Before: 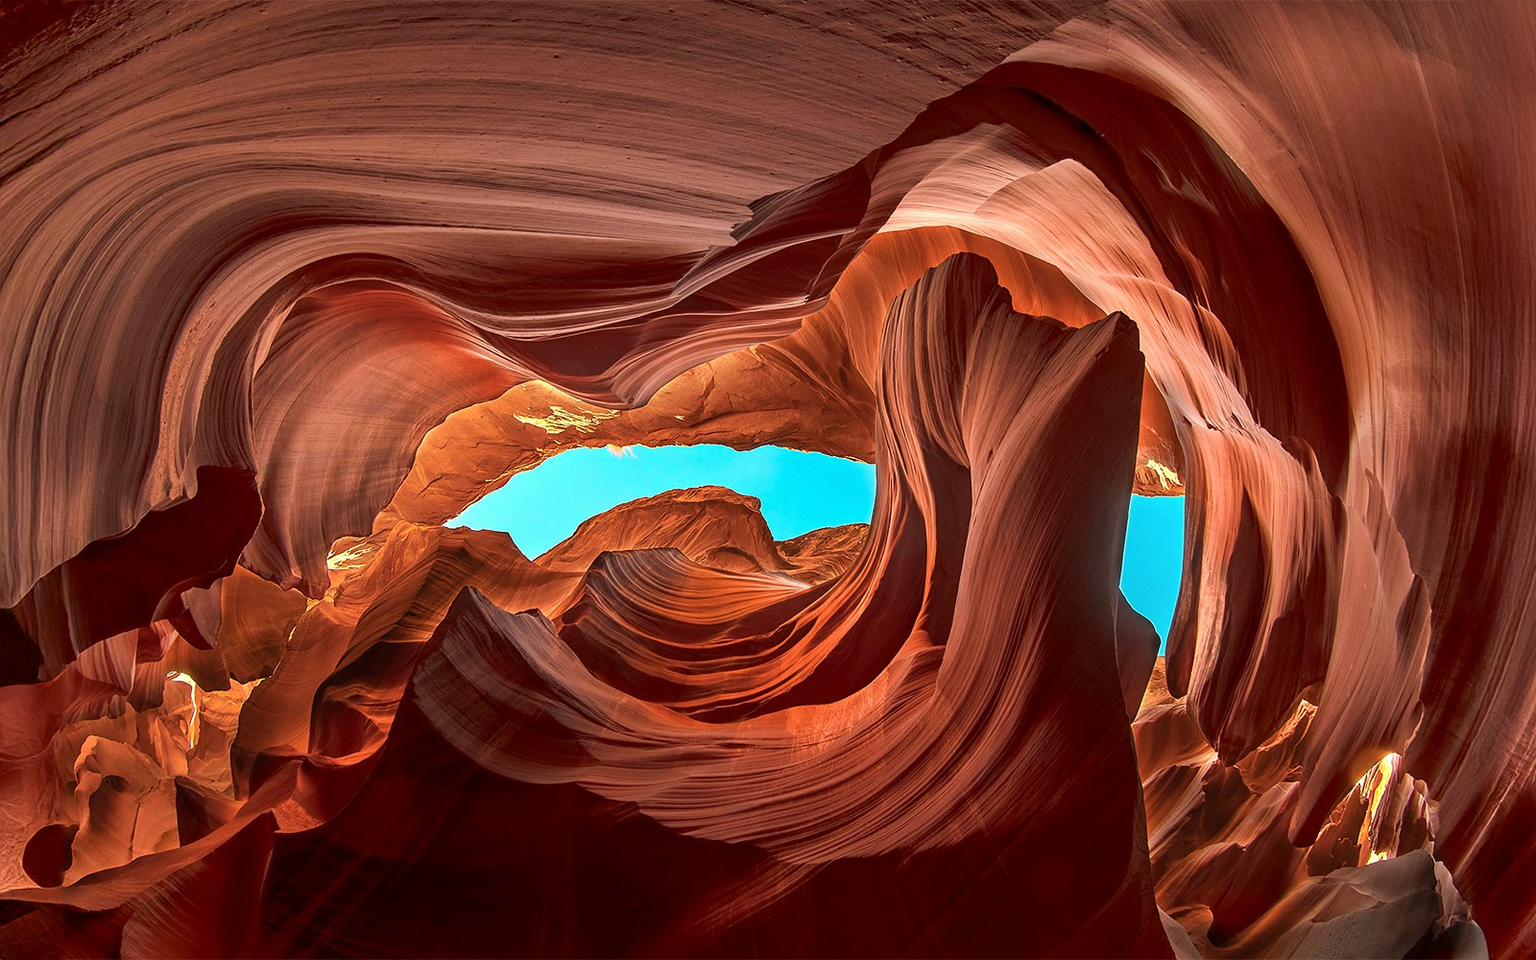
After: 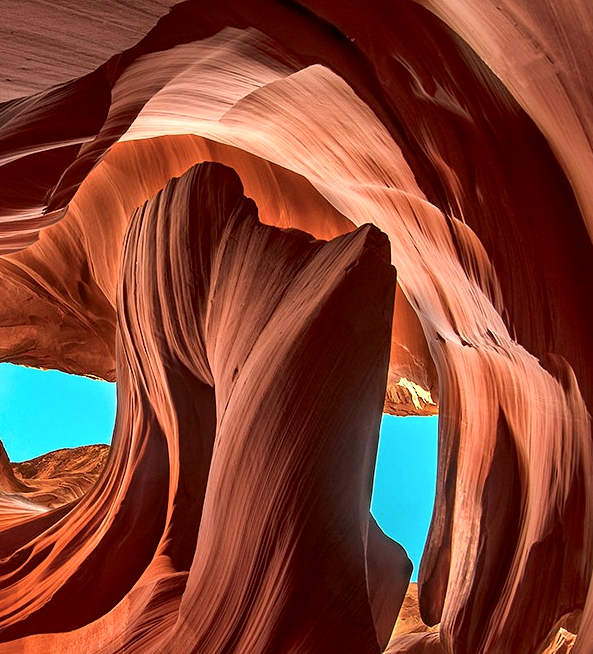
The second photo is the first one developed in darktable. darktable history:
local contrast: mode bilateral grid, contrast 20, coarseness 49, detail 171%, midtone range 0.2
crop and rotate: left 49.8%, top 10.14%, right 13.13%, bottom 24.446%
